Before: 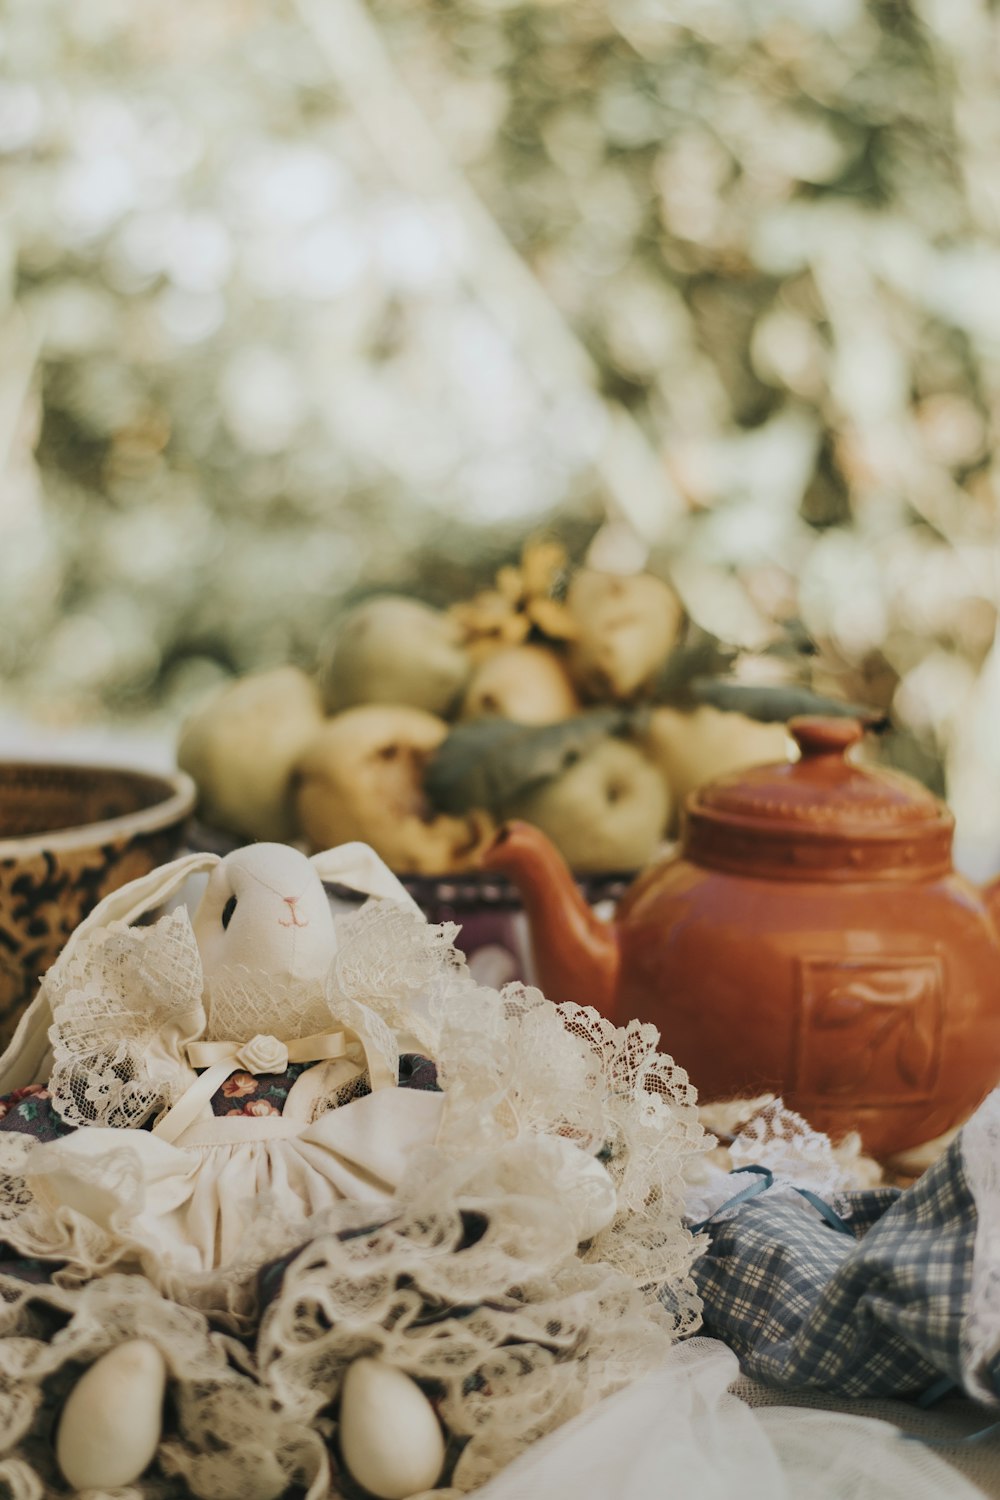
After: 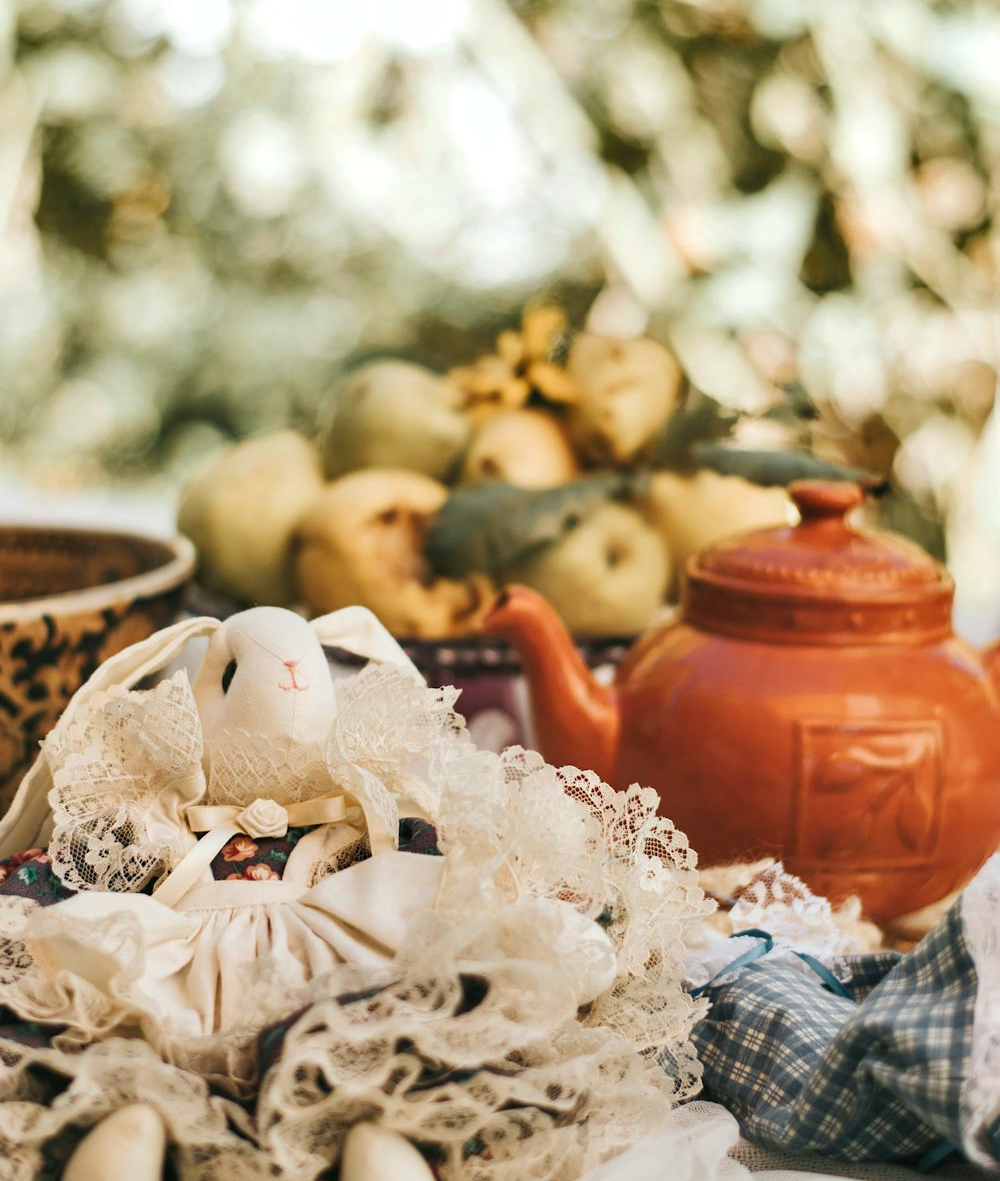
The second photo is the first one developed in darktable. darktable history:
shadows and highlights: low approximation 0.01, soften with gaussian
tone equalizer: smoothing diameter 24.82%, edges refinement/feathering 13.03, preserve details guided filter
crop and rotate: top 15.733%, bottom 5.502%
exposure: black level correction 0, exposure 0.5 EV, compensate exposure bias true, compensate highlight preservation false
